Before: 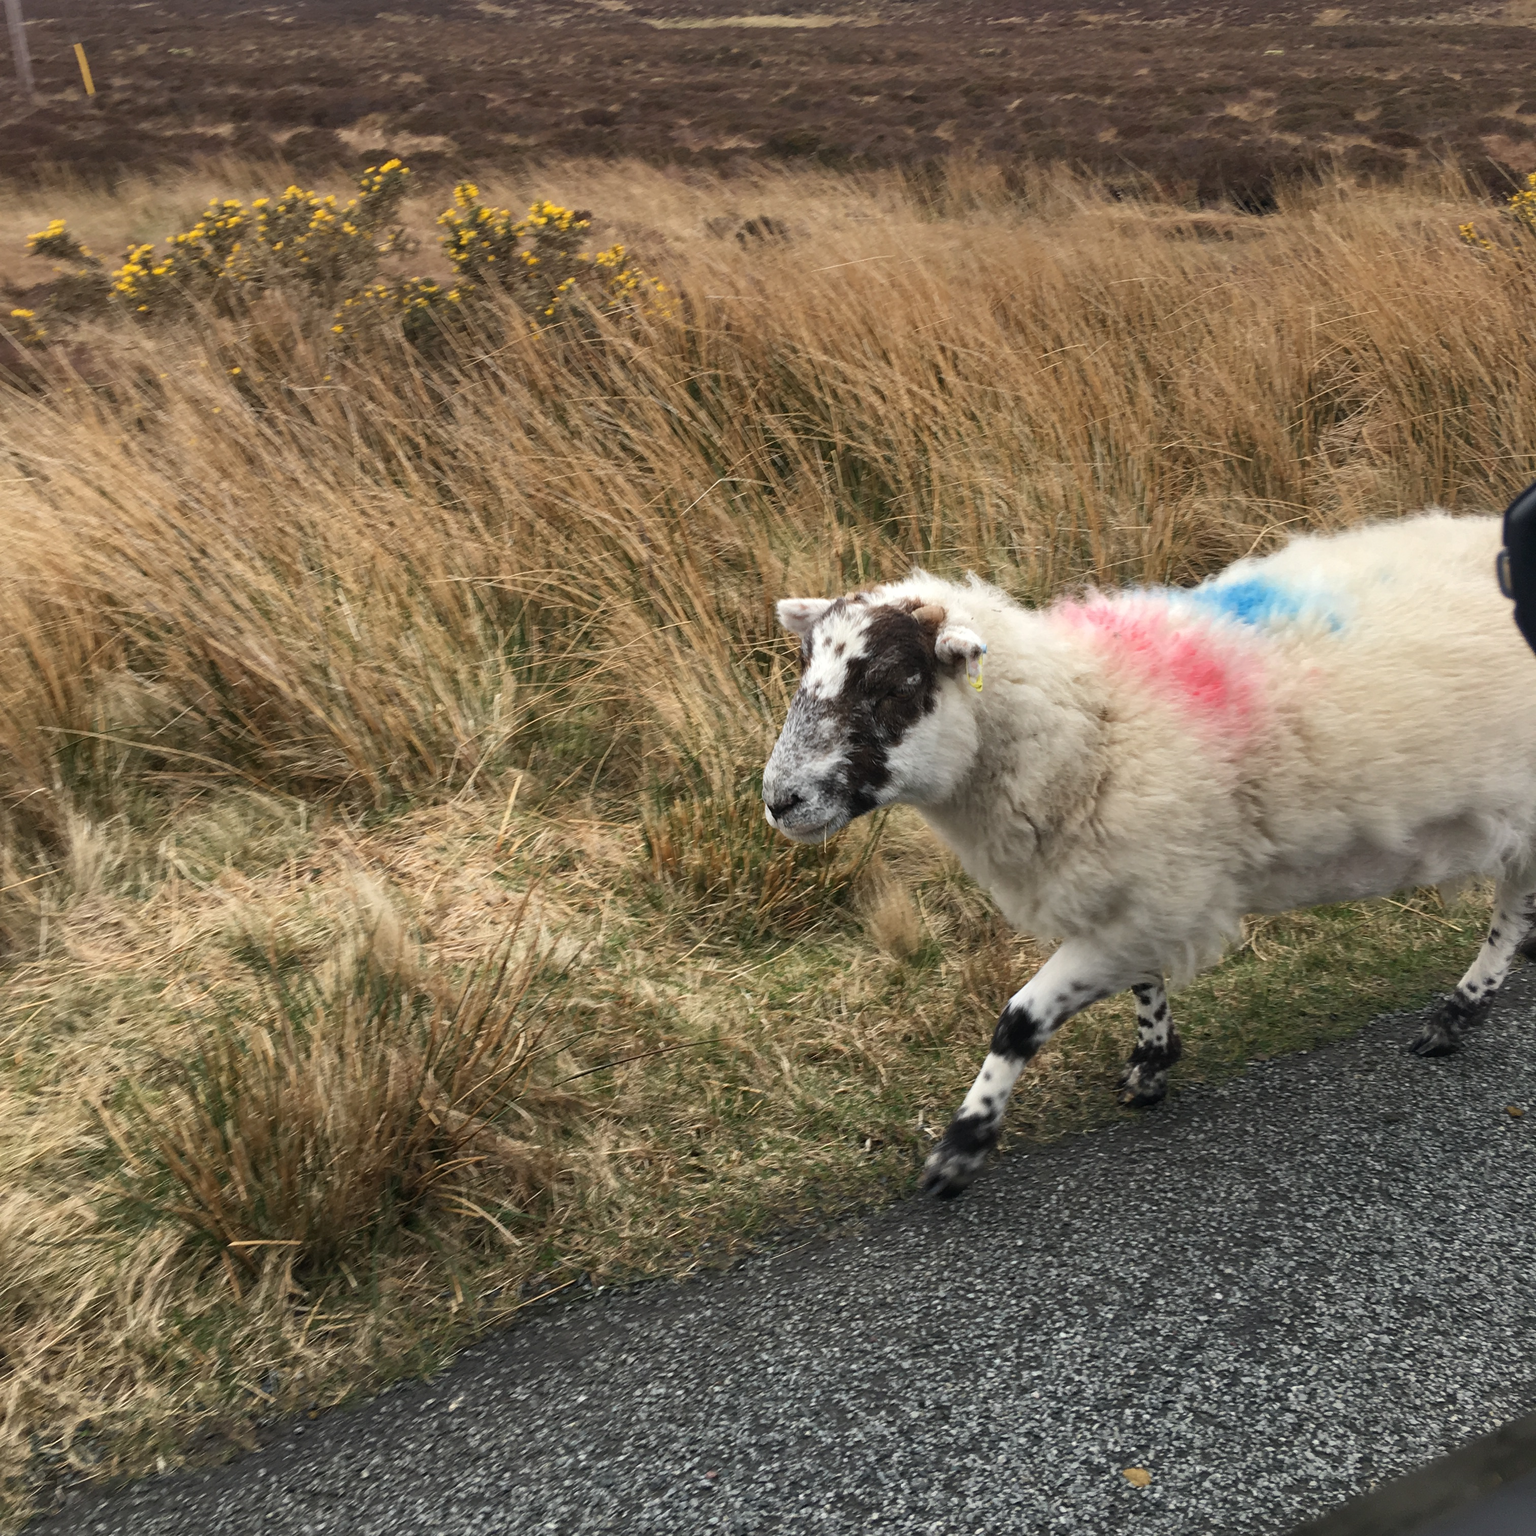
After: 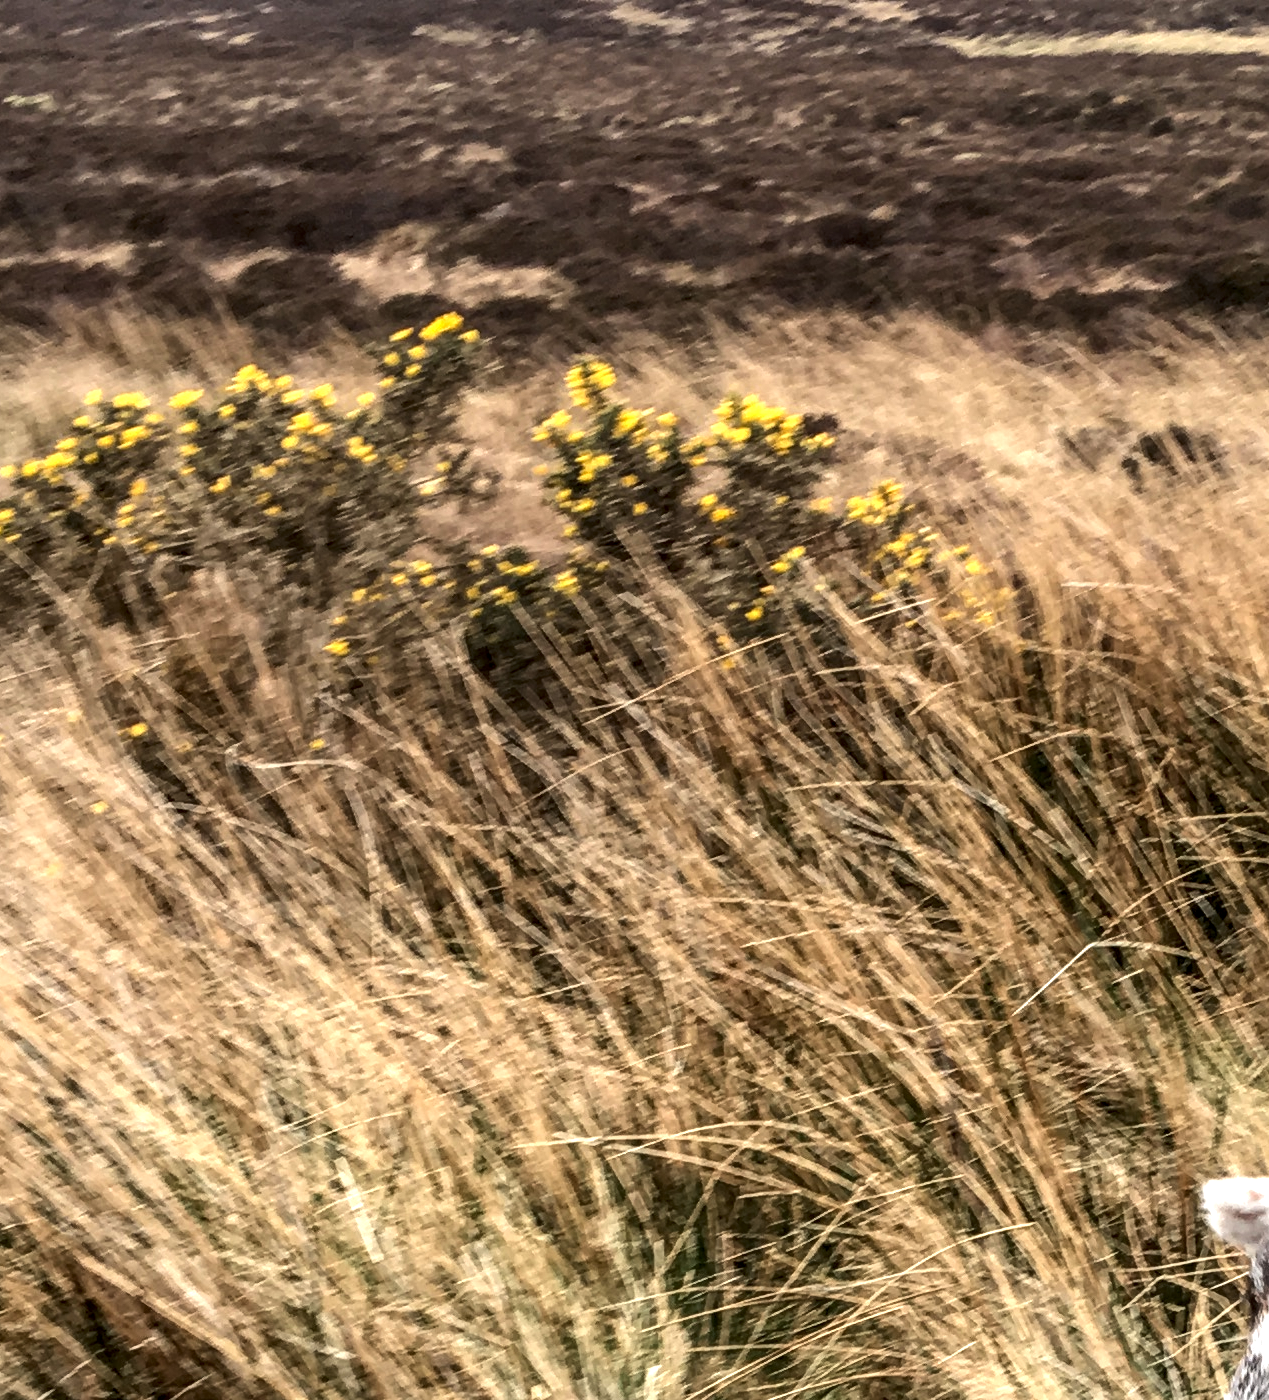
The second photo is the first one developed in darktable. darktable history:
shadows and highlights: highlights 70.7, soften with gaussian
tone equalizer: -8 EV -0.75 EV, -7 EV -0.7 EV, -6 EV -0.6 EV, -5 EV -0.4 EV, -3 EV 0.4 EV, -2 EV 0.6 EV, -1 EV 0.7 EV, +0 EV 0.75 EV, edges refinement/feathering 500, mask exposure compensation -1.57 EV, preserve details no
crop and rotate: left 10.817%, top 0.062%, right 47.194%, bottom 53.626%
contrast brightness saturation: contrast 0.04, saturation 0.07
local contrast: detail 150%
